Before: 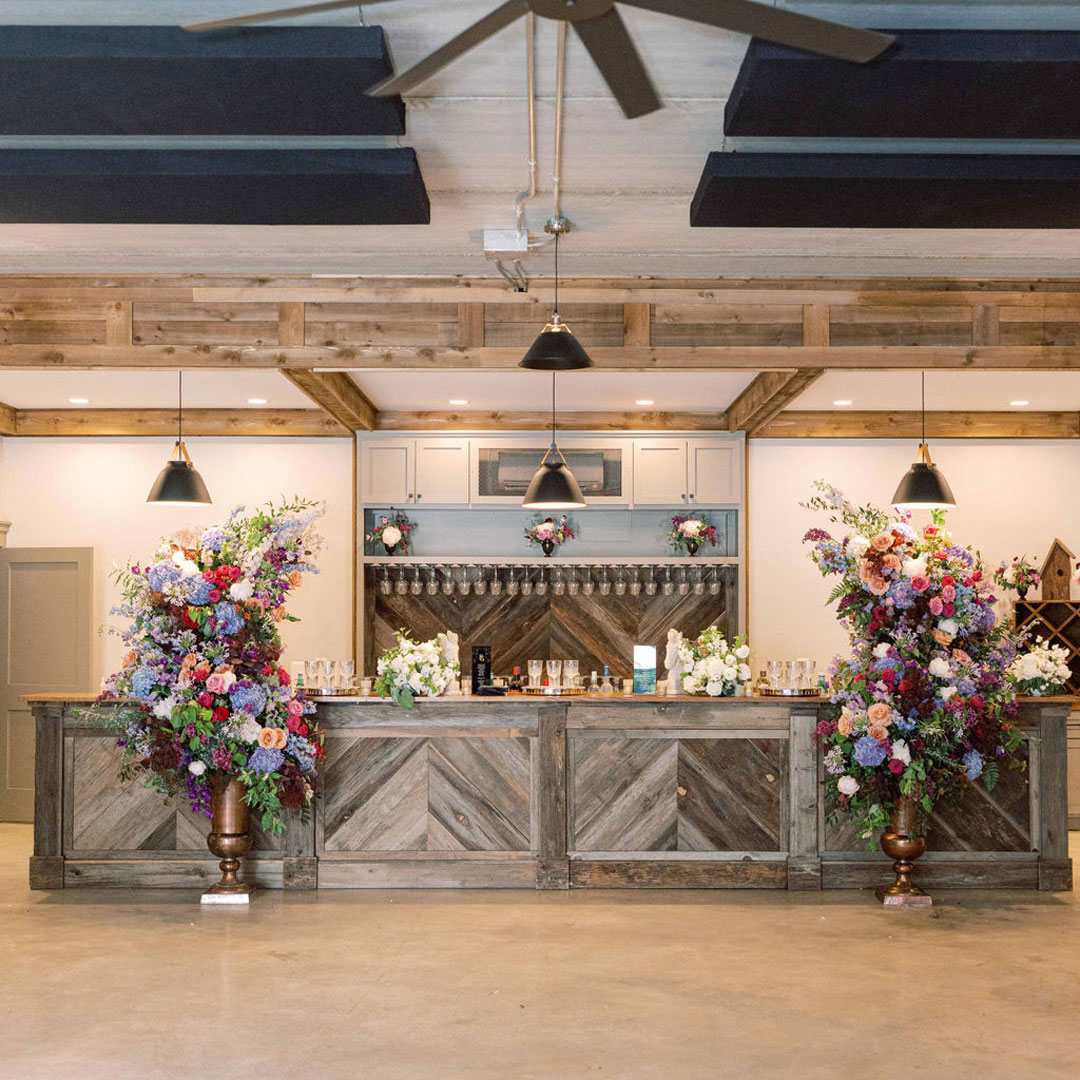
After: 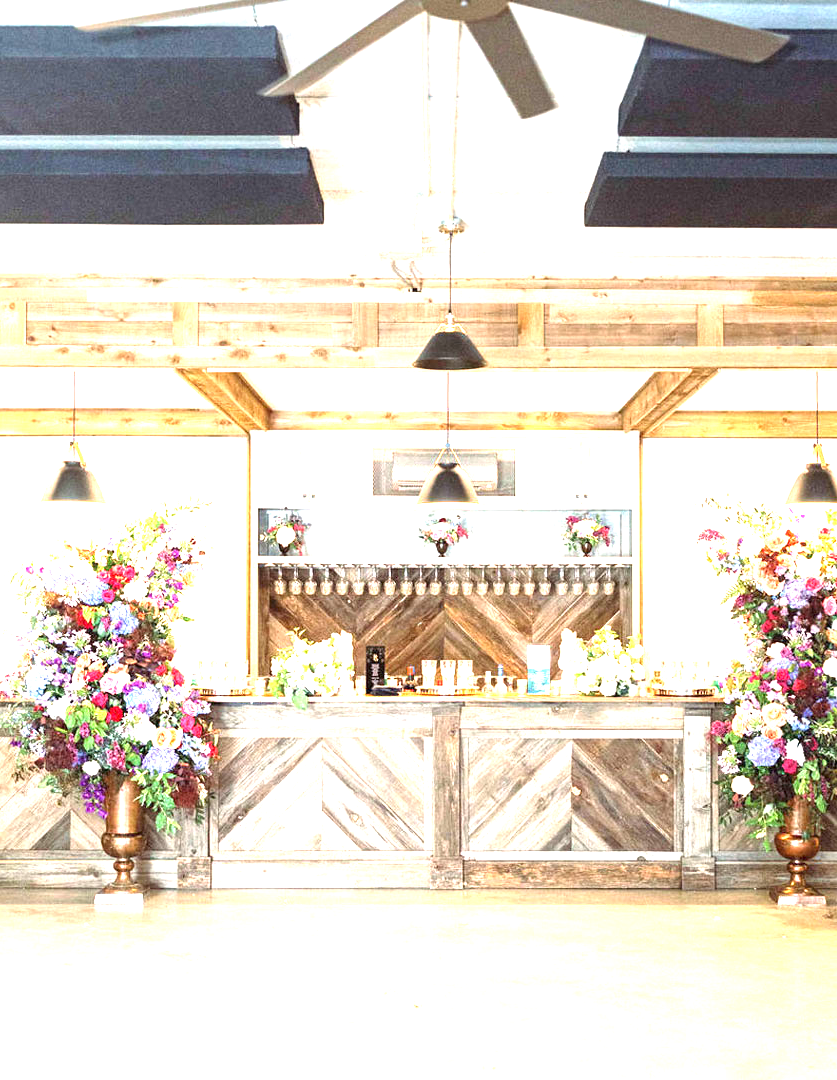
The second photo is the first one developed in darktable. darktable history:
crop: left 9.873%, right 12.592%
exposure: exposure 2.177 EV, compensate exposure bias true, compensate highlight preservation false
